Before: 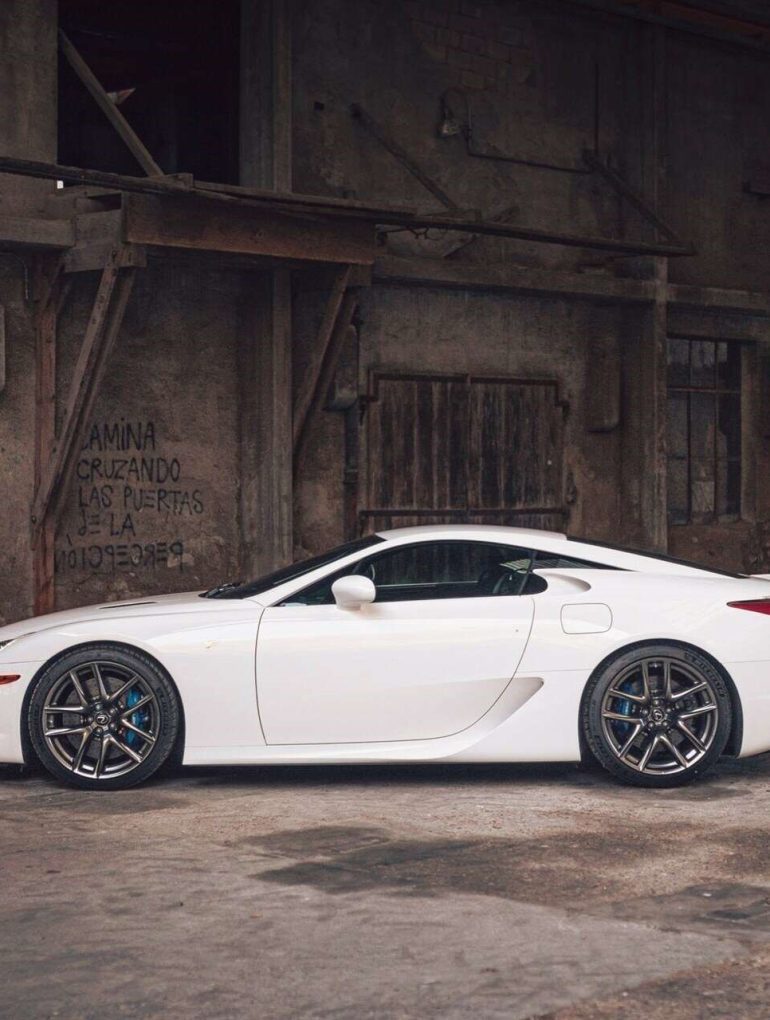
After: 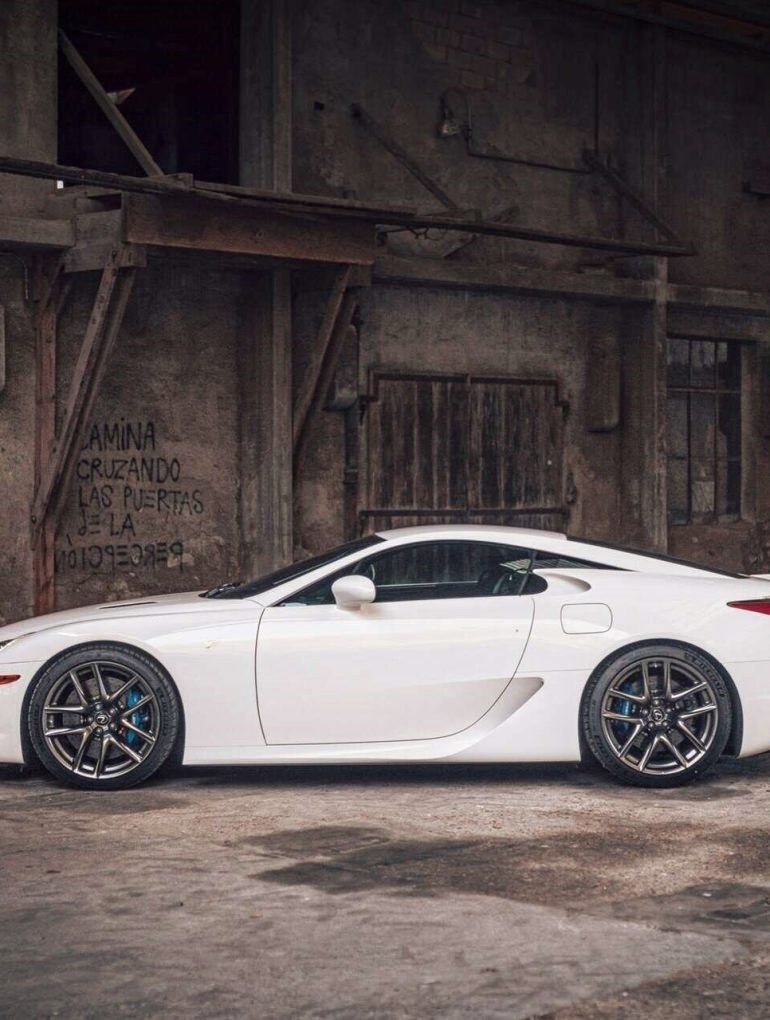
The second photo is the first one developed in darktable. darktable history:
vignetting: fall-off start 91.19%
local contrast: detail 130%
